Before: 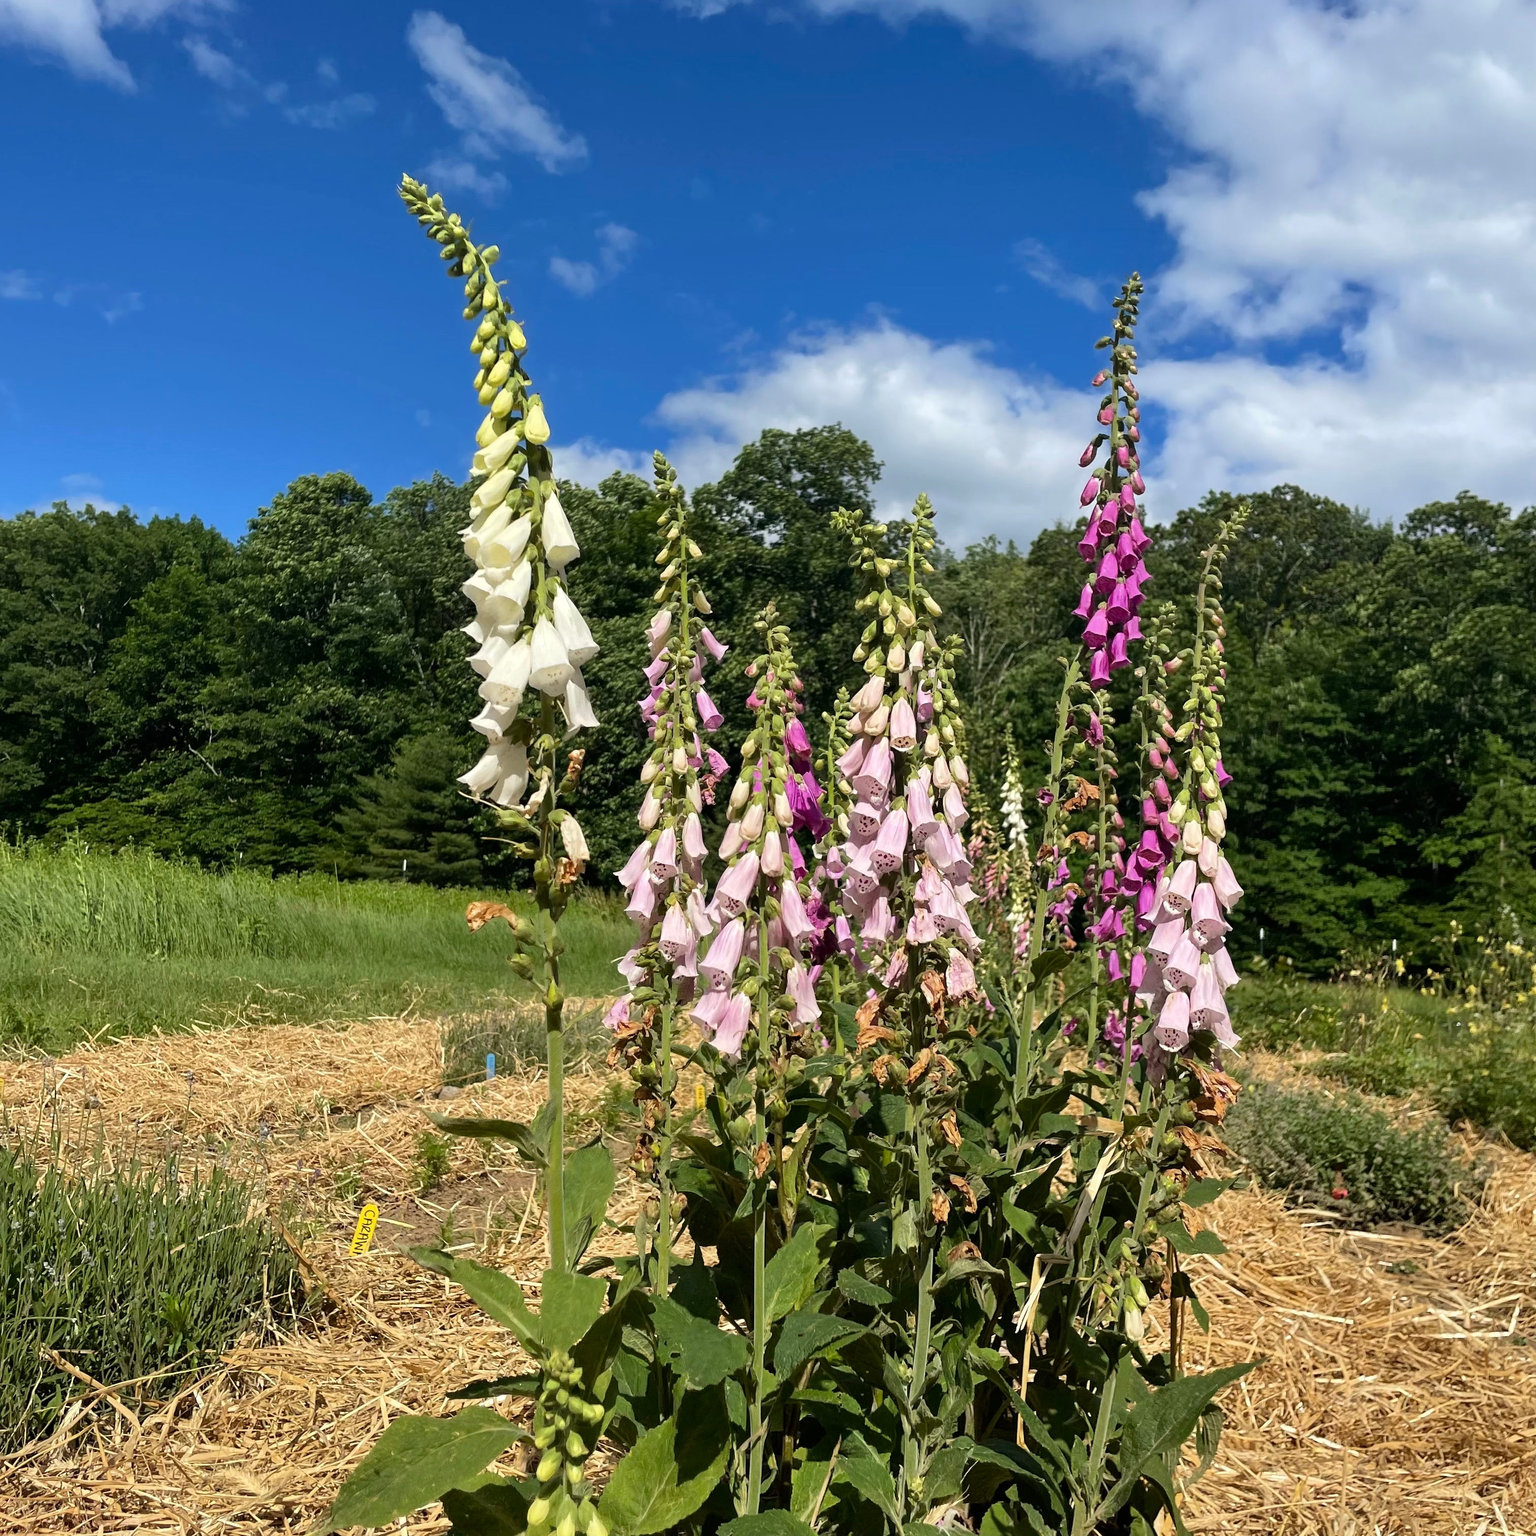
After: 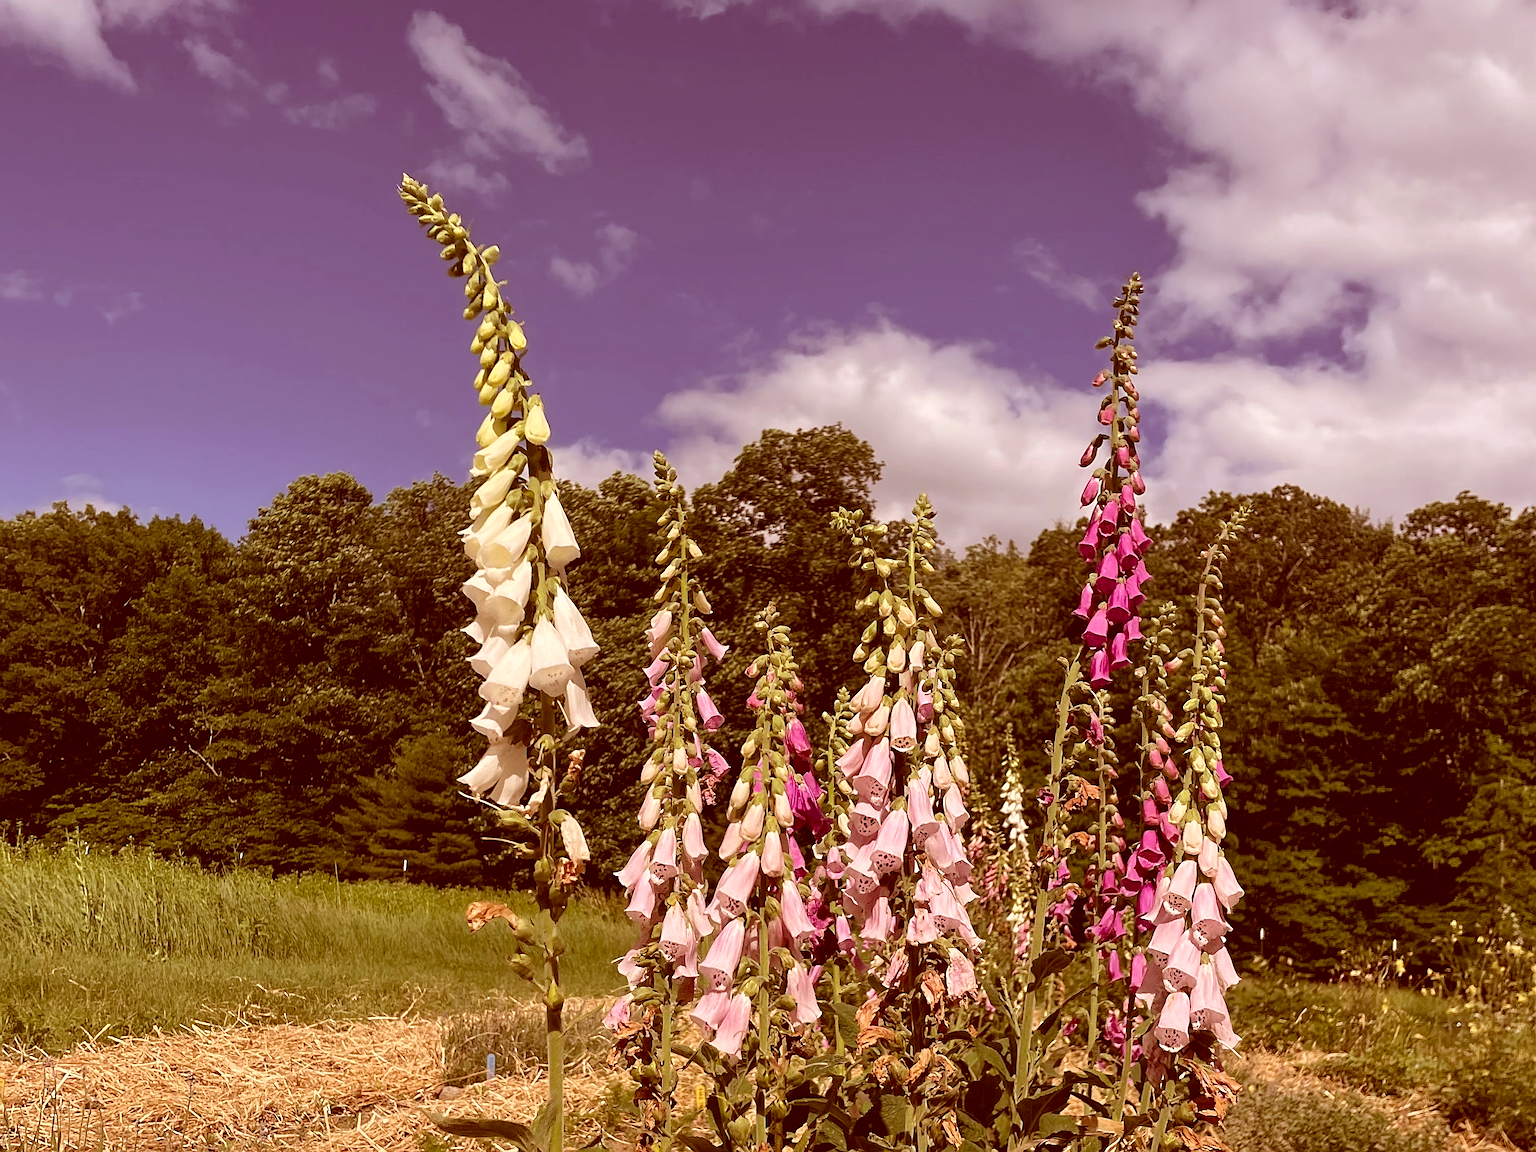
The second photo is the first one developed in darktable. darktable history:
sharpen: on, module defaults
crop: bottom 24.988%
color correction: highlights a* 9.03, highlights b* 8.71, shadows a* 40, shadows b* 40, saturation 0.8
